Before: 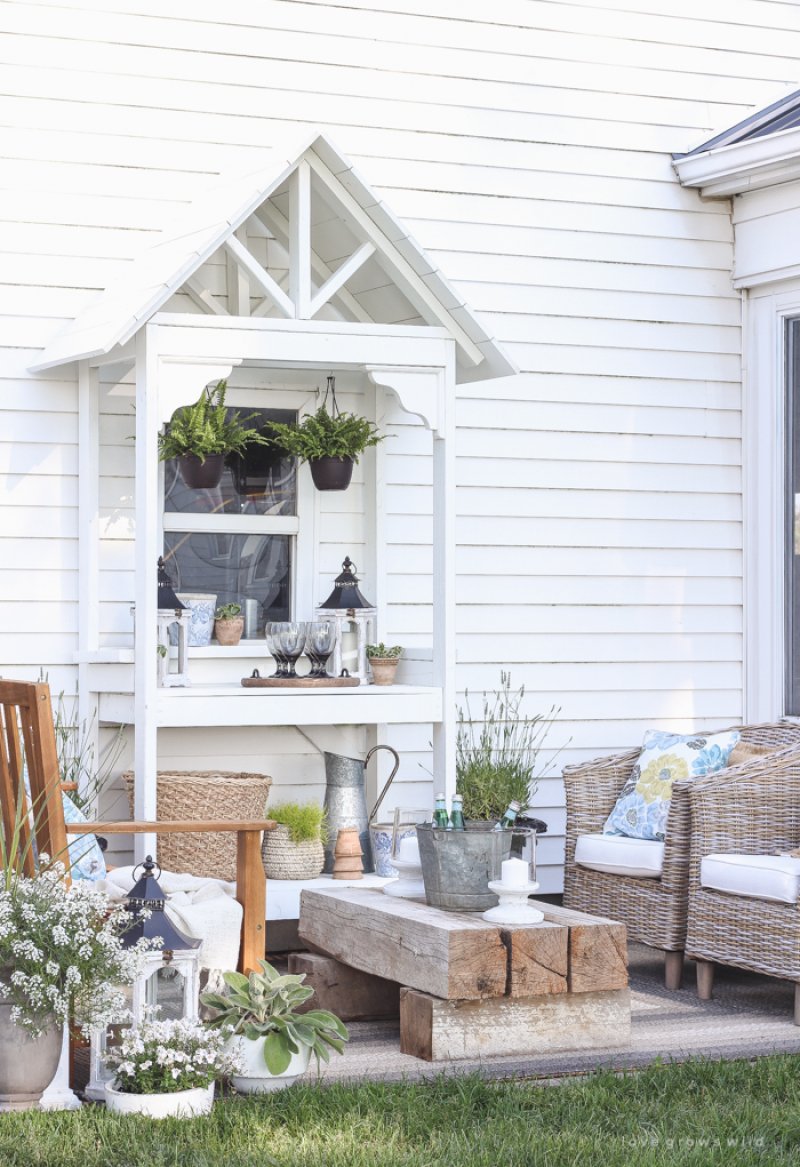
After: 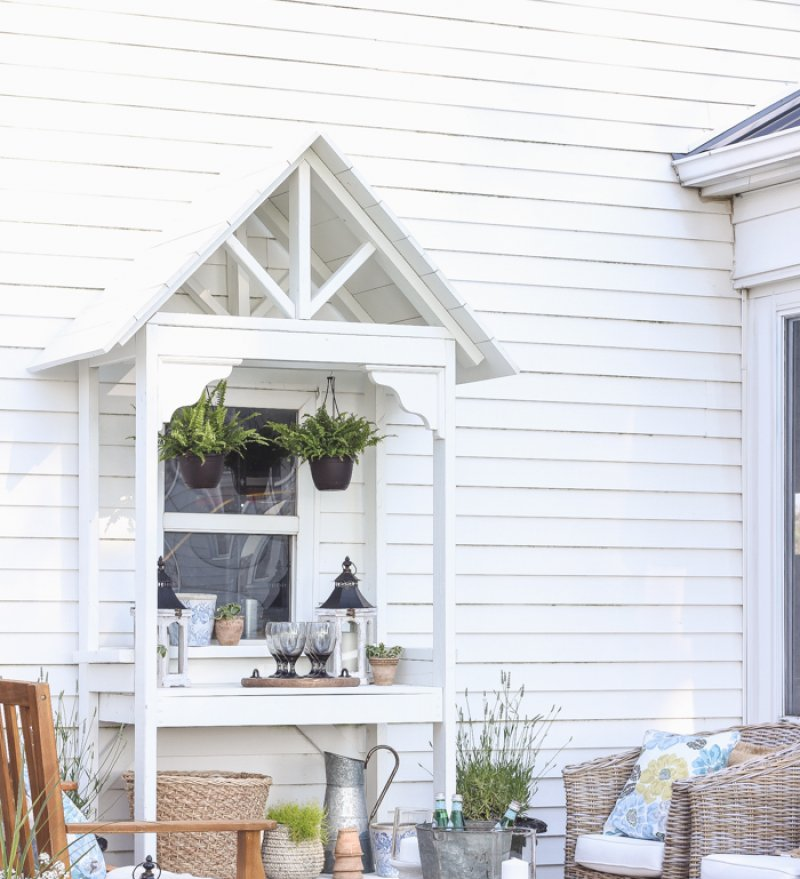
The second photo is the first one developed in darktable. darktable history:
crop: bottom 24.662%
